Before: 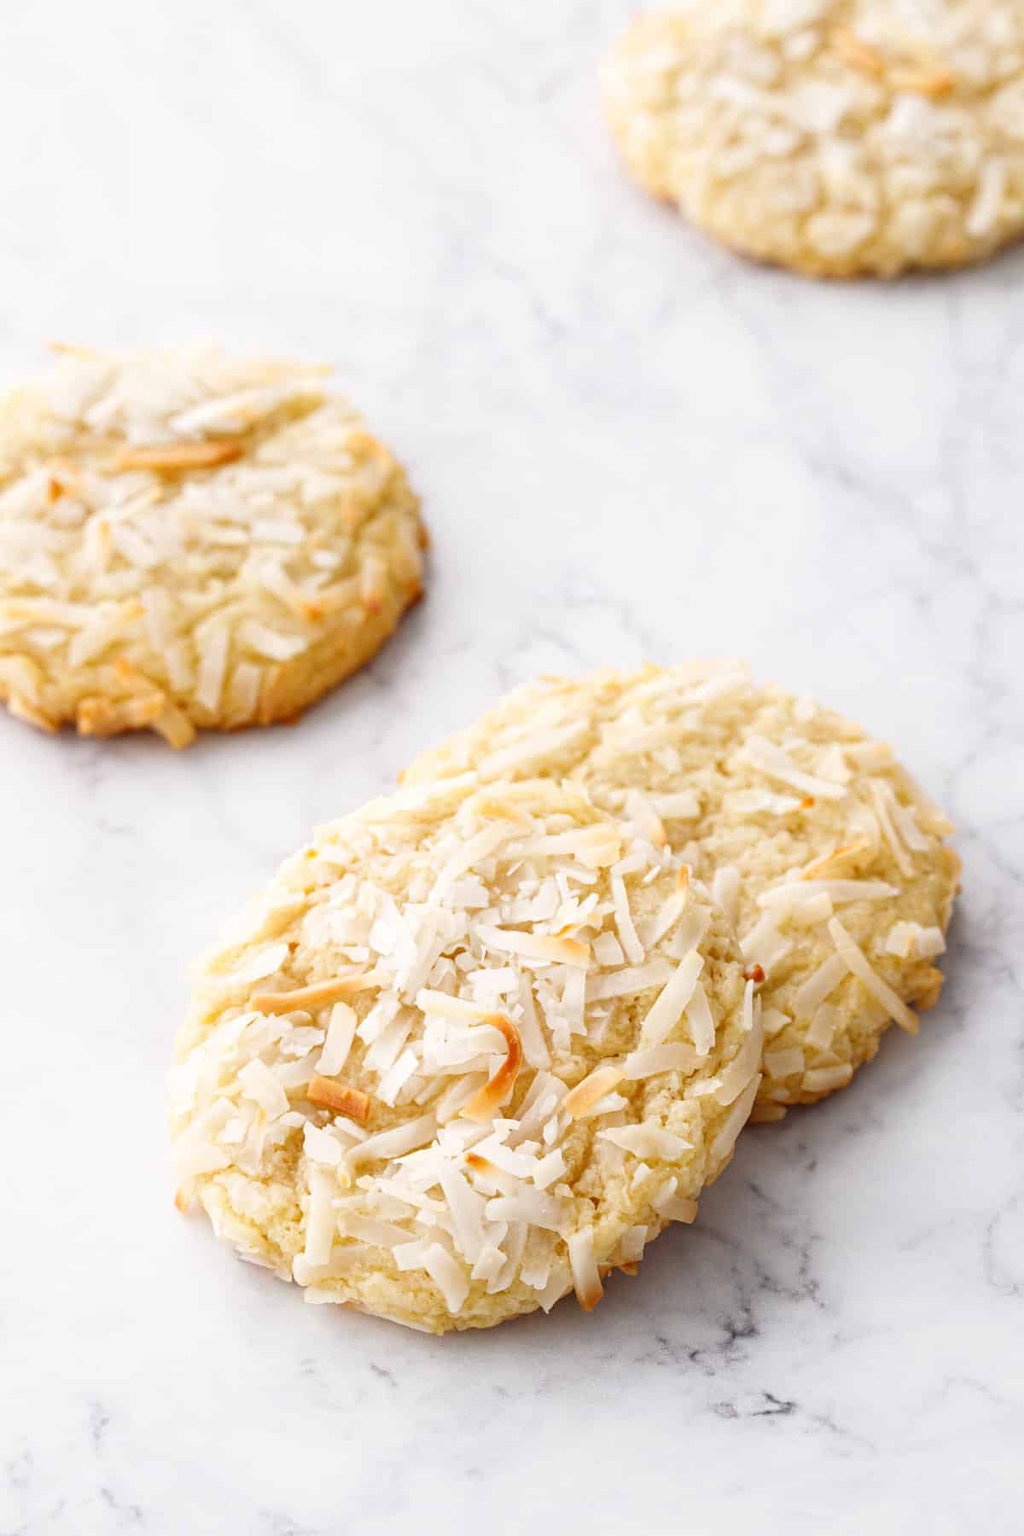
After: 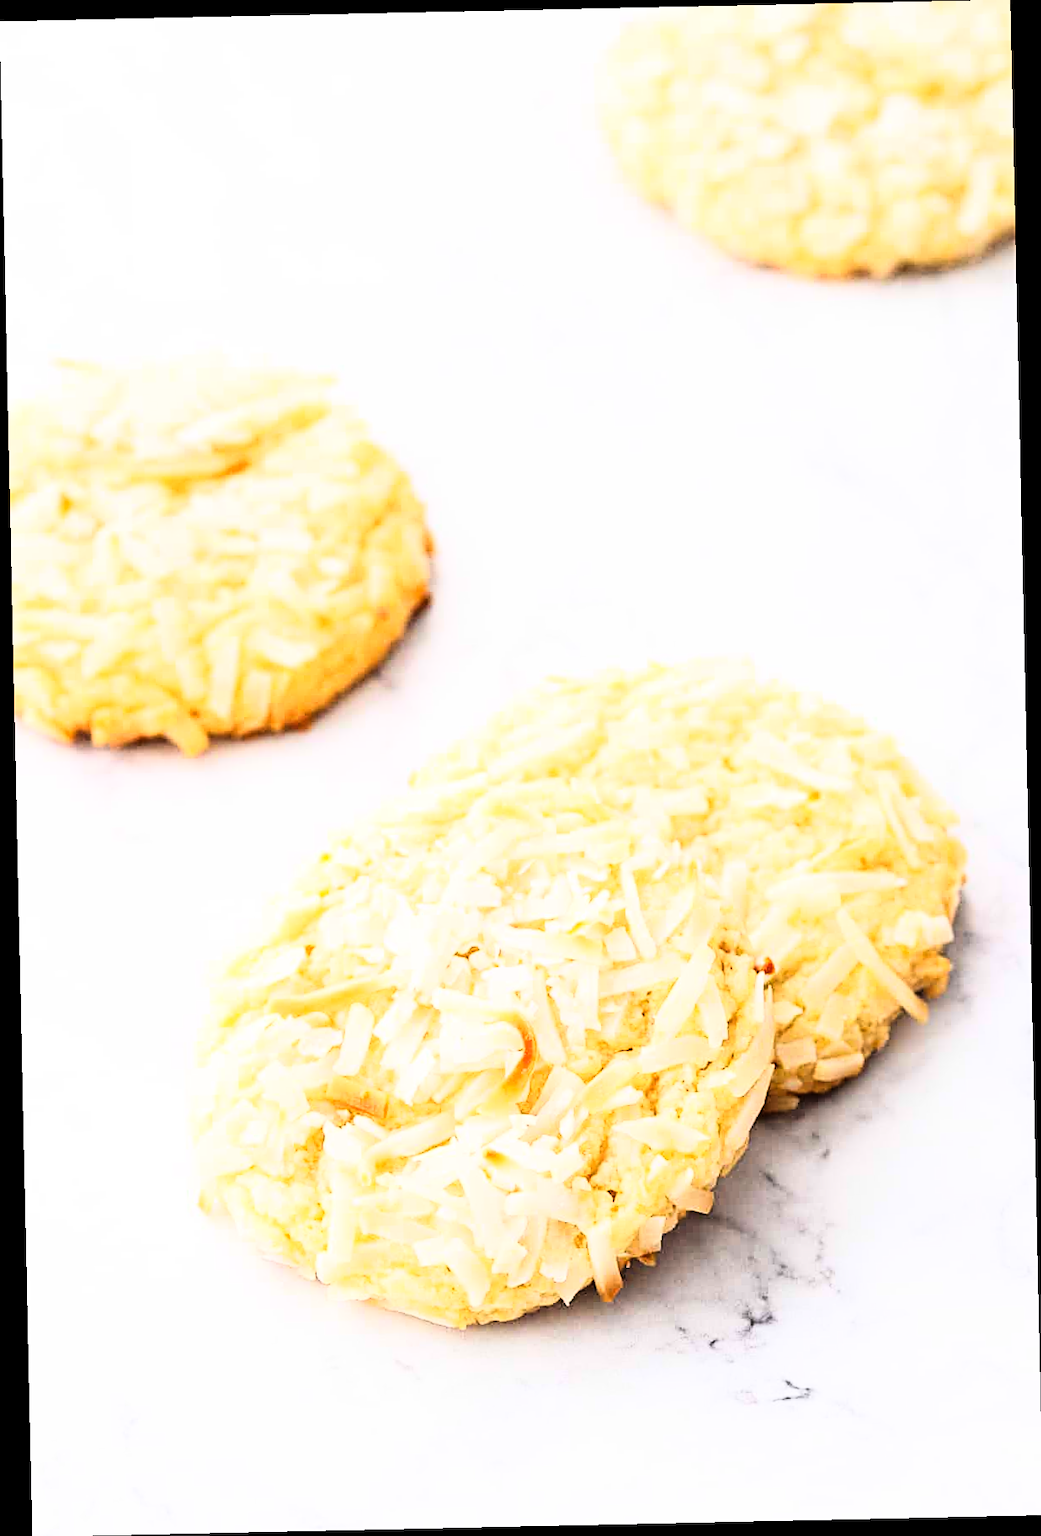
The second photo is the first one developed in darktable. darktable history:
sharpen: on, module defaults
rotate and perspective: rotation -1.24°, automatic cropping off
rgb curve: curves: ch0 [(0, 0) (0.21, 0.15) (0.24, 0.21) (0.5, 0.75) (0.75, 0.96) (0.89, 0.99) (1, 1)]; ch1 [(0, 0.02) (0.21, 0.13) (0.25, 0.2) (0.5, 0.67) (0.75, 0.9) (0.89, 0.97) (1, 1)]; ch2 [(0, 0.02) (0.21, 0.13) (0.25, 0.2) (0.5, 0.67) (0.75, 0.9) (0.89, 0.97) (1, 1)], compensate middle gray true
